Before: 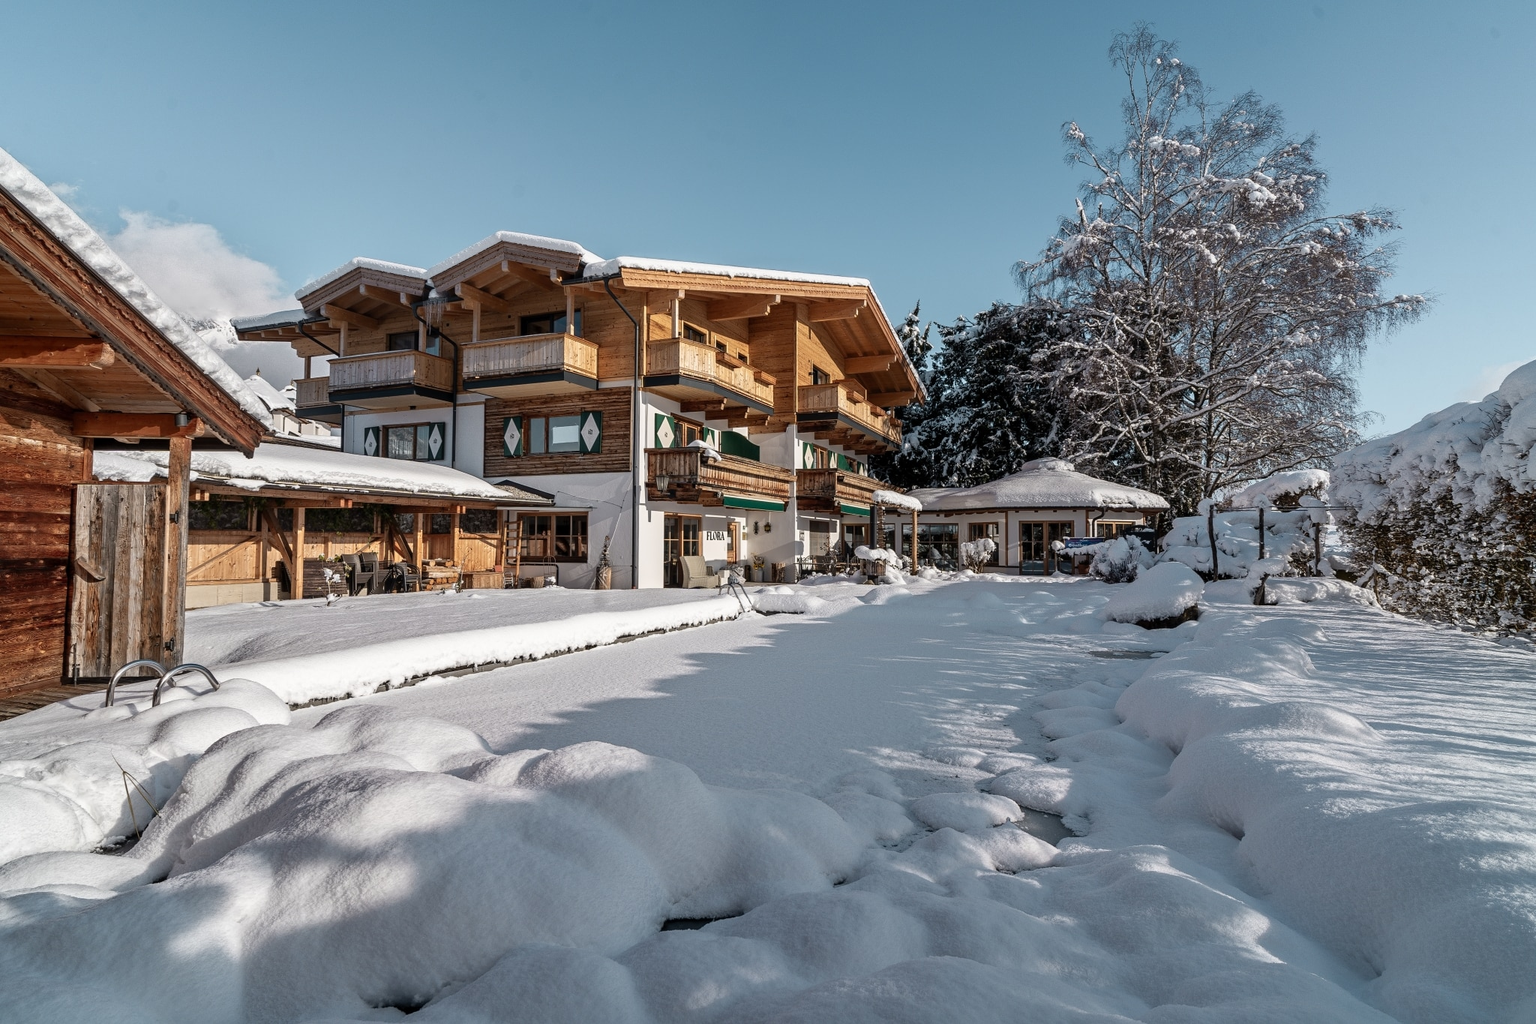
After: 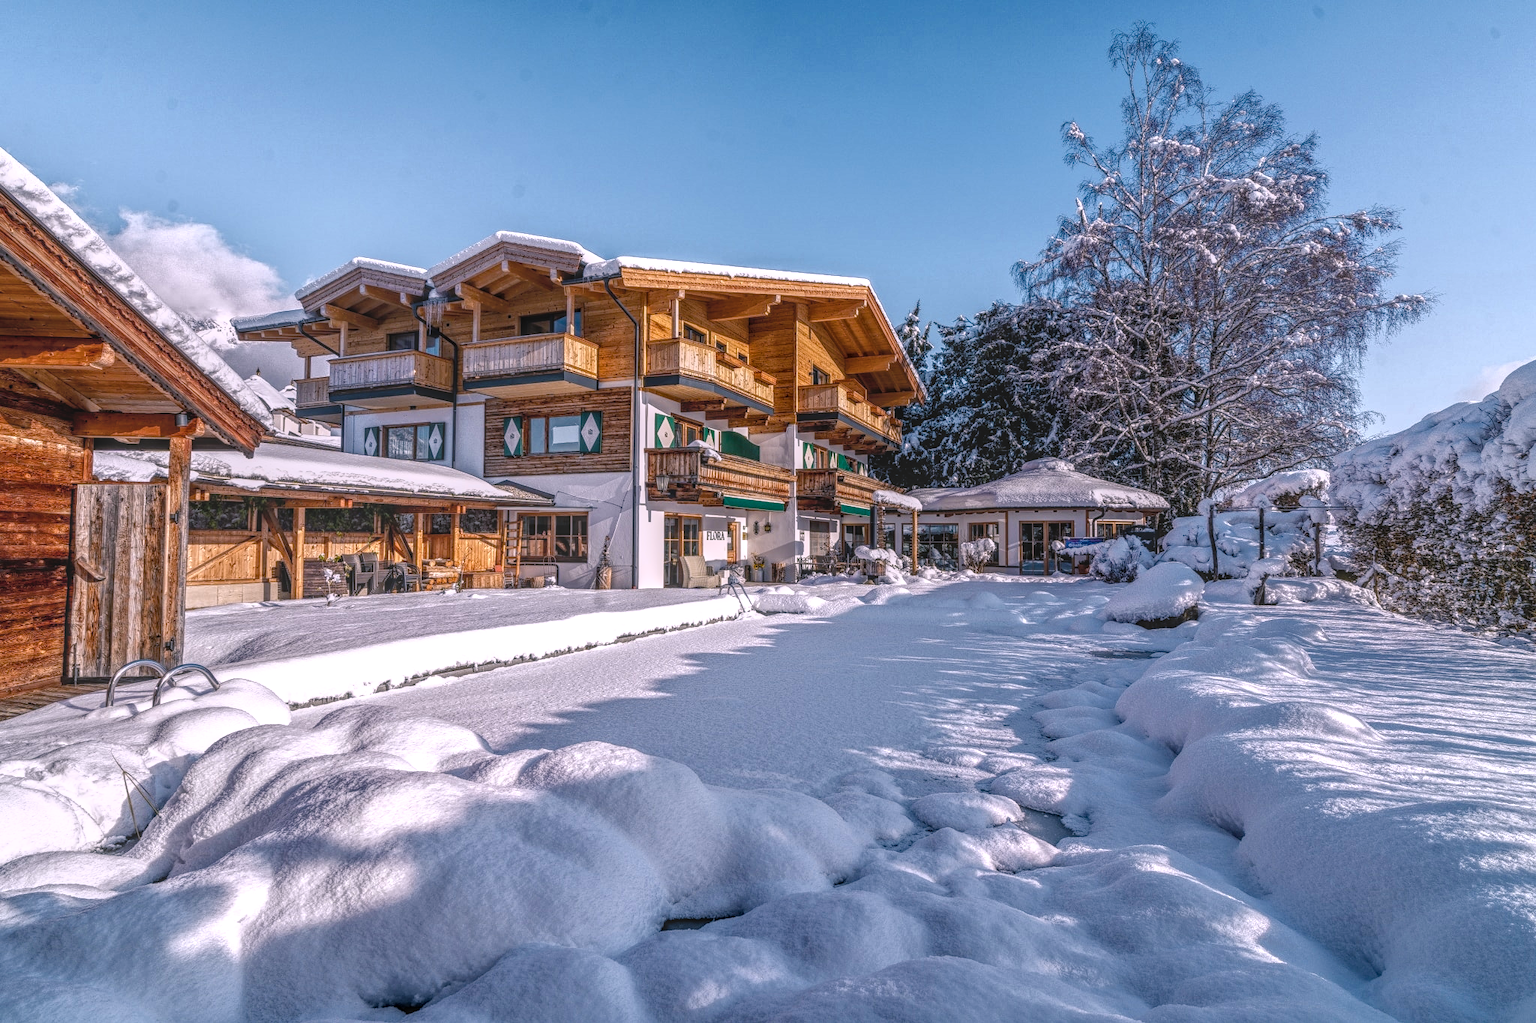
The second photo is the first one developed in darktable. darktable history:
white balance: red 1.004, blue 1.096
color balance rgb: shadows lift › chroma 4.21%, shadows lift › hue 252.22°, highlights gain › chroma 1.36%, highlights gain › hue 50.24°, perceptual saturation grading › mid-tones 6.33%, perceptual saturation grading › shadows 72.44%, perceptual brilliance grading › highlights 11.59%, contrast 5.05%
local contrast: highlights 20%, shadows 30%, detail 200%, midtone range 0.2
